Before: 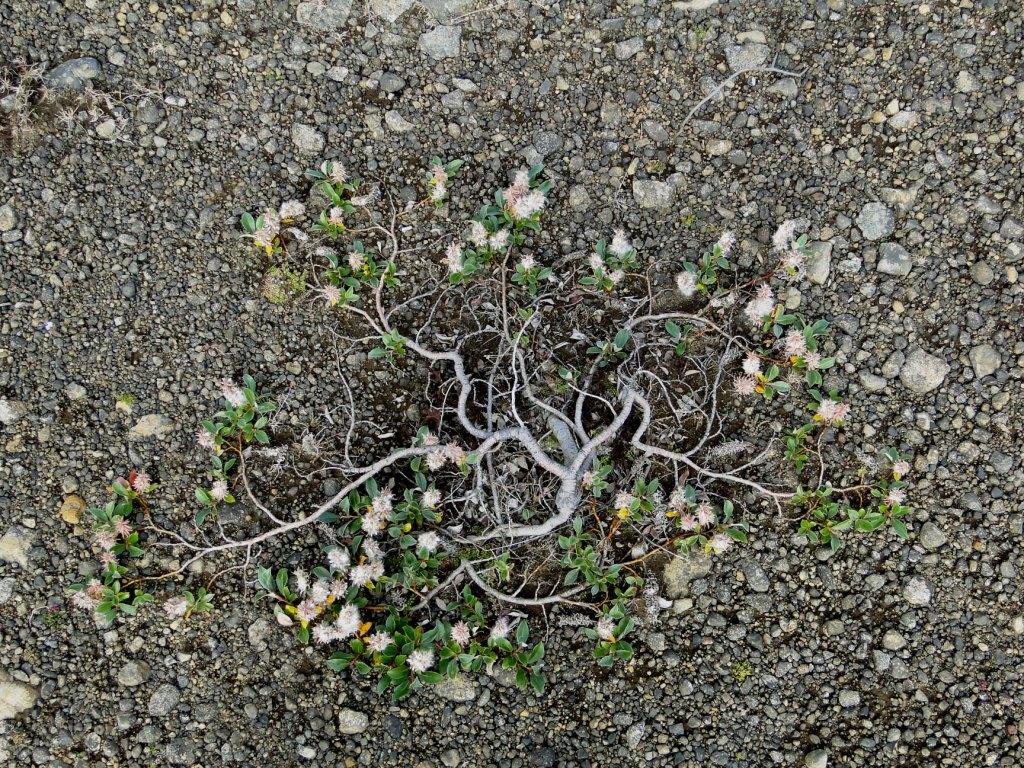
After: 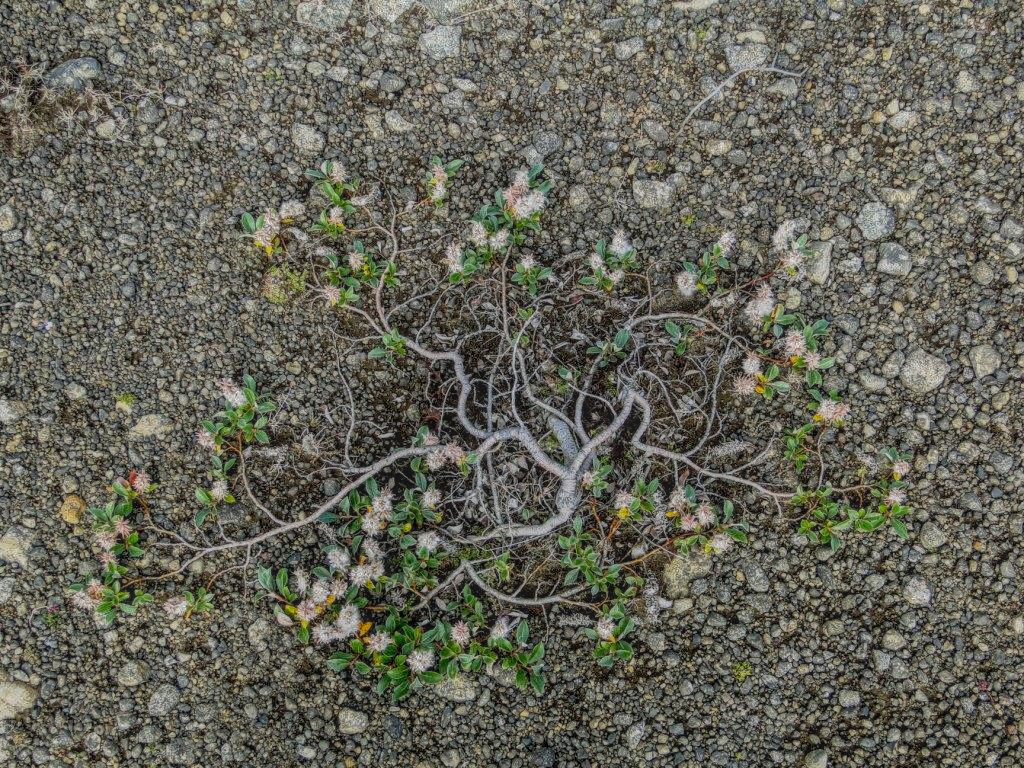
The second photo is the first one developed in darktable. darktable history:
exposure: compensate highlight preservation false
local contrast: highlights 20%, shadows 30%, detail 200%, midtone range 0.2
